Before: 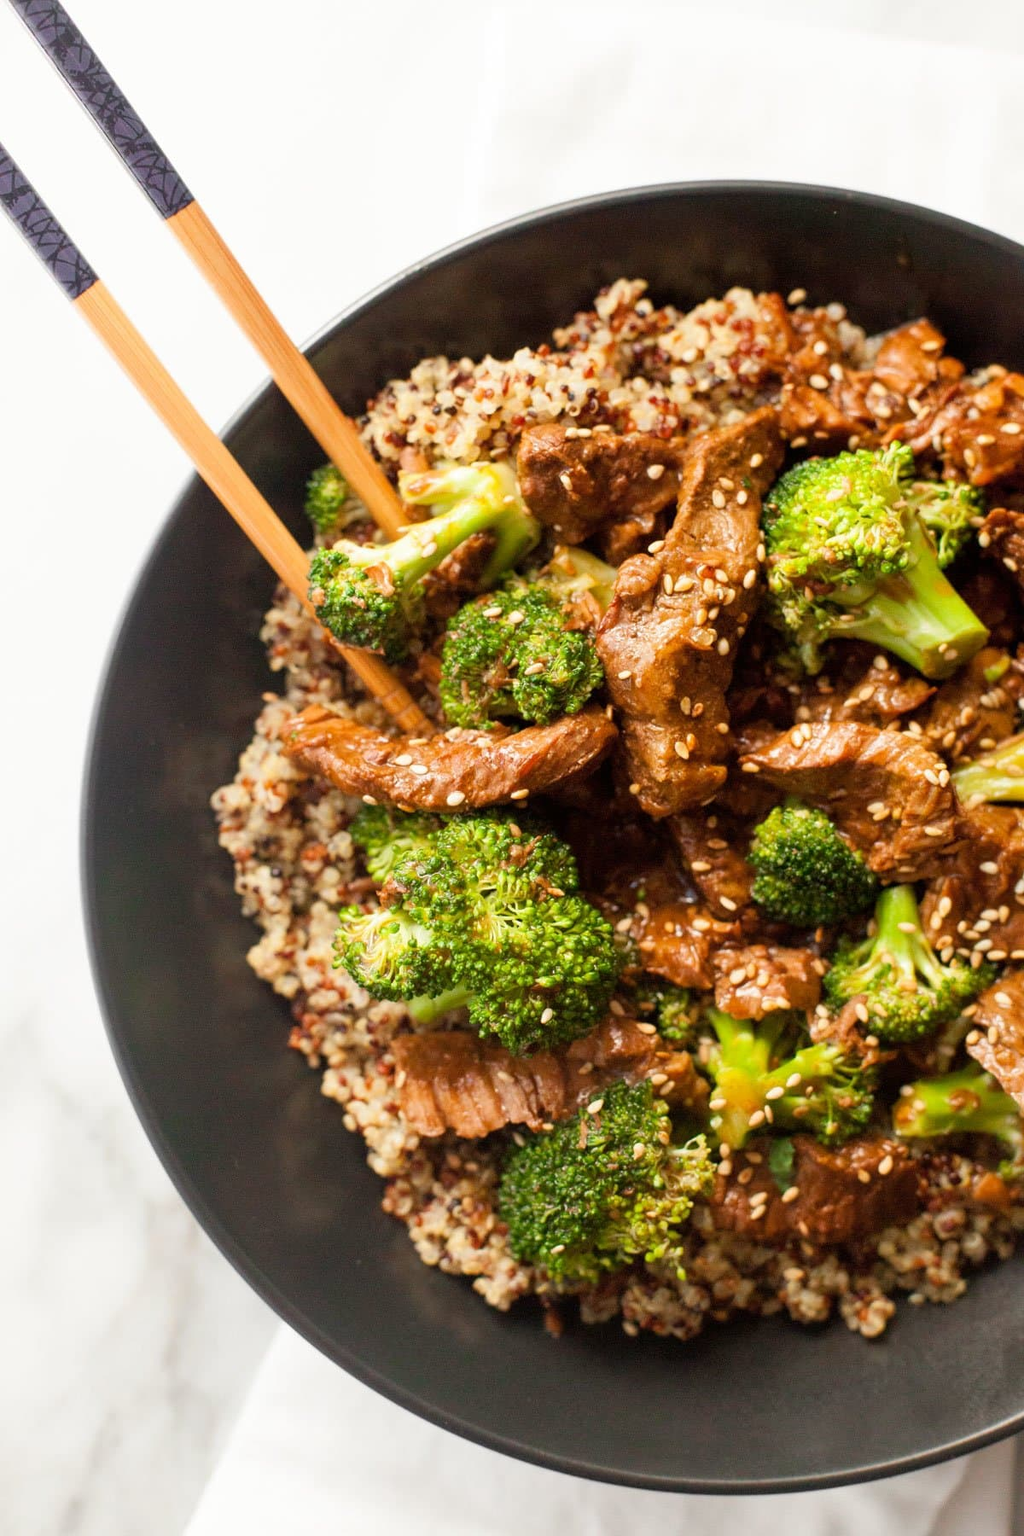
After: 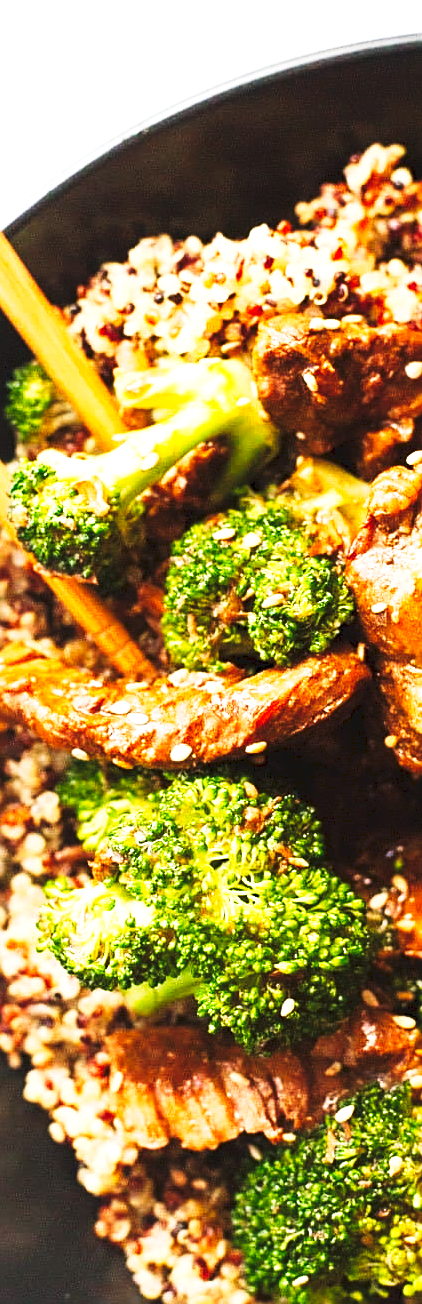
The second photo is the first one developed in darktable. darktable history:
tone curve: curves: ch0 [(0, 0) (0.003, 0.06) (0.011, 0.059) (0.025, 0.065) (0.044, 0.076) (0.069, 0.088) (0.1, 0.102) (0.136, 0.116) (0.177, 0.137) (0.224, 0.169) (0.277, 0.214) (0.335, 0.271) (0.399, 0.356) (0.468, 0.459) (0.543, 0.579) (0.623, 0.705) (0.709, 0.823) (0.801, 0.918) (0.898, 0.963) (1, 1)], preserve colors none
exposure: exposure 0.559 EV, compensate highlight preservation false
sharpen: on, module defaults
white balance: red 0.974, blue 1.044
crop and rotate: left 29.476%, top 10.214%, right 35.32%, bottom 17.333%
